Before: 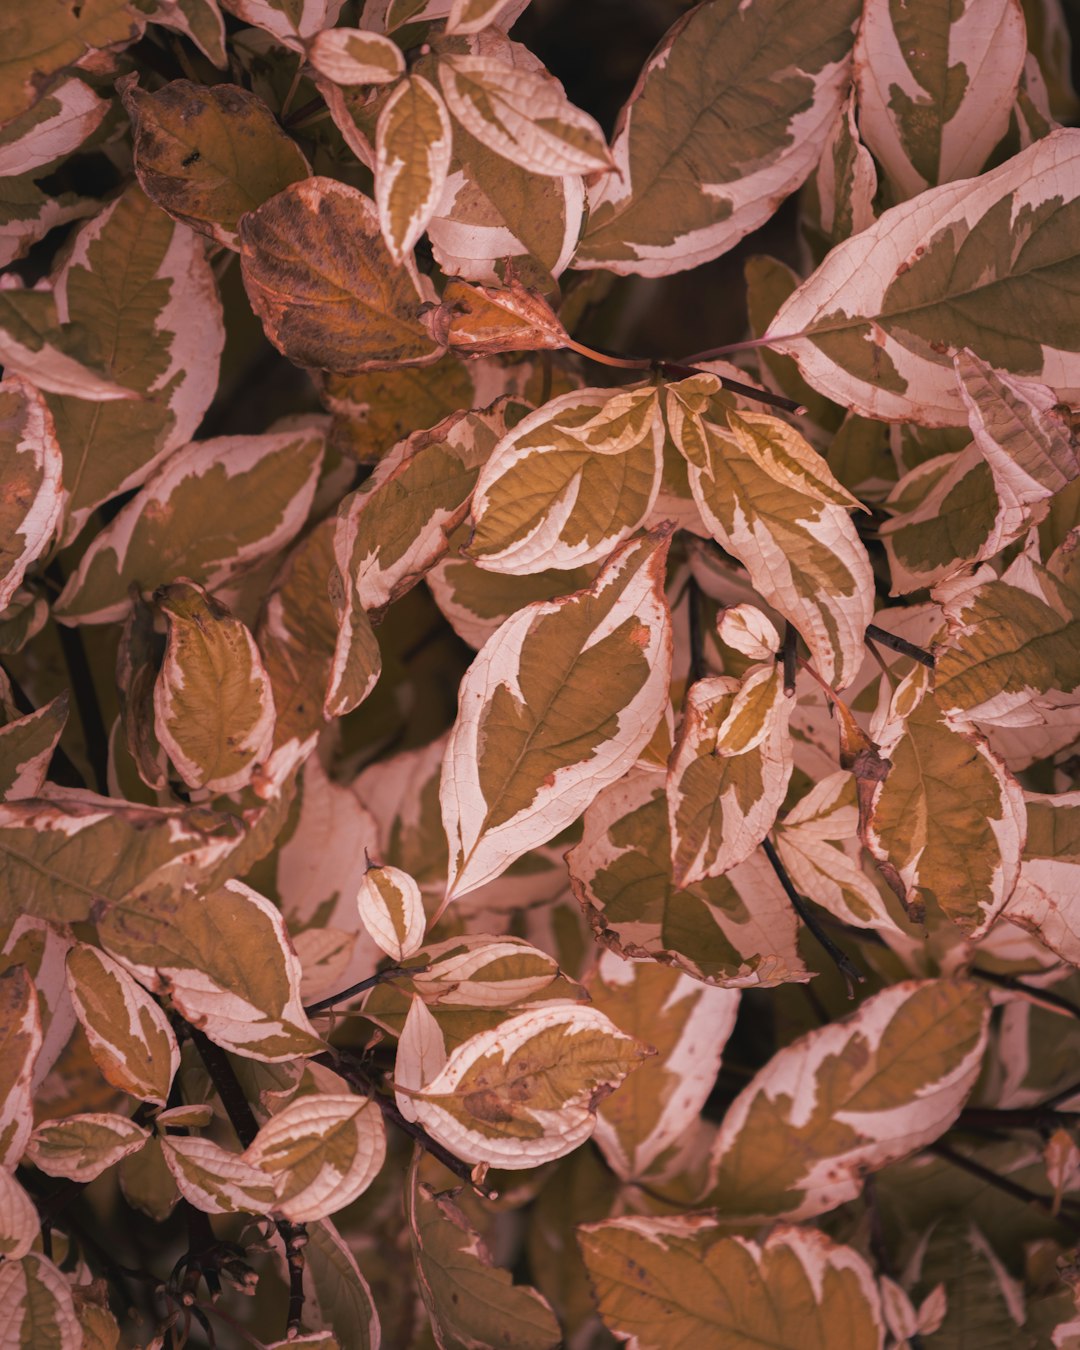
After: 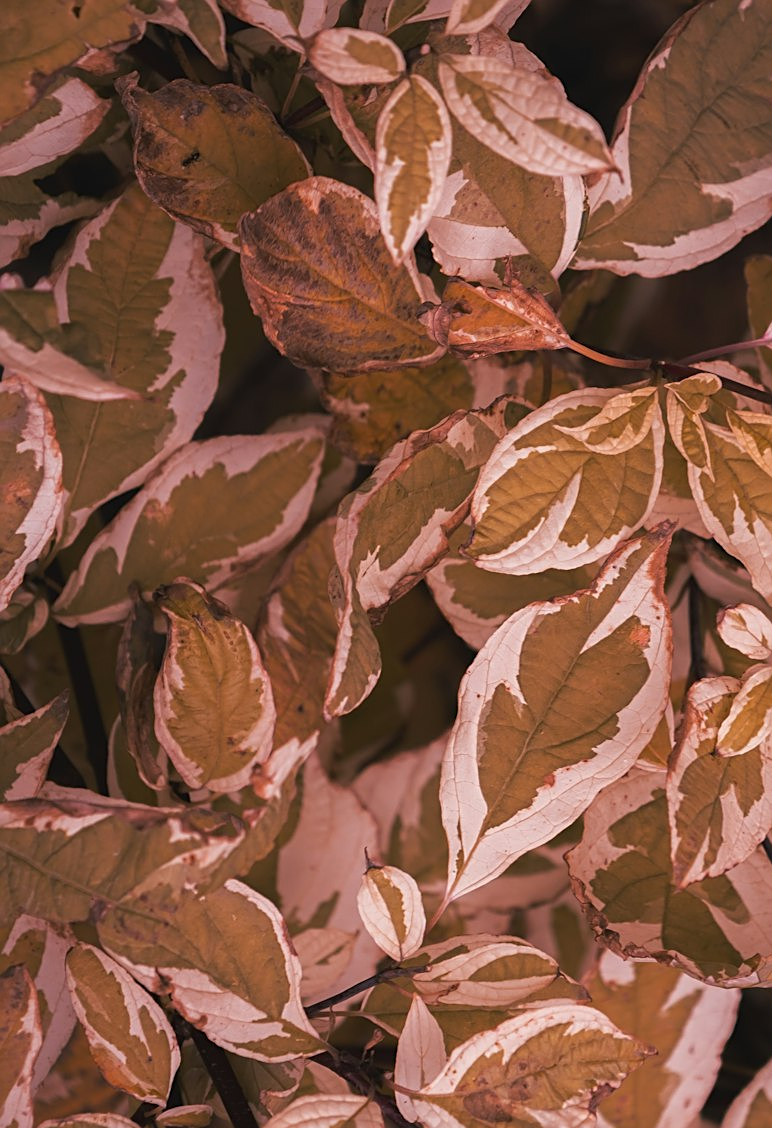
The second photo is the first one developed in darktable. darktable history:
crop: right 28.467%, bottom 16.404%
sharpen: on, module defaults
